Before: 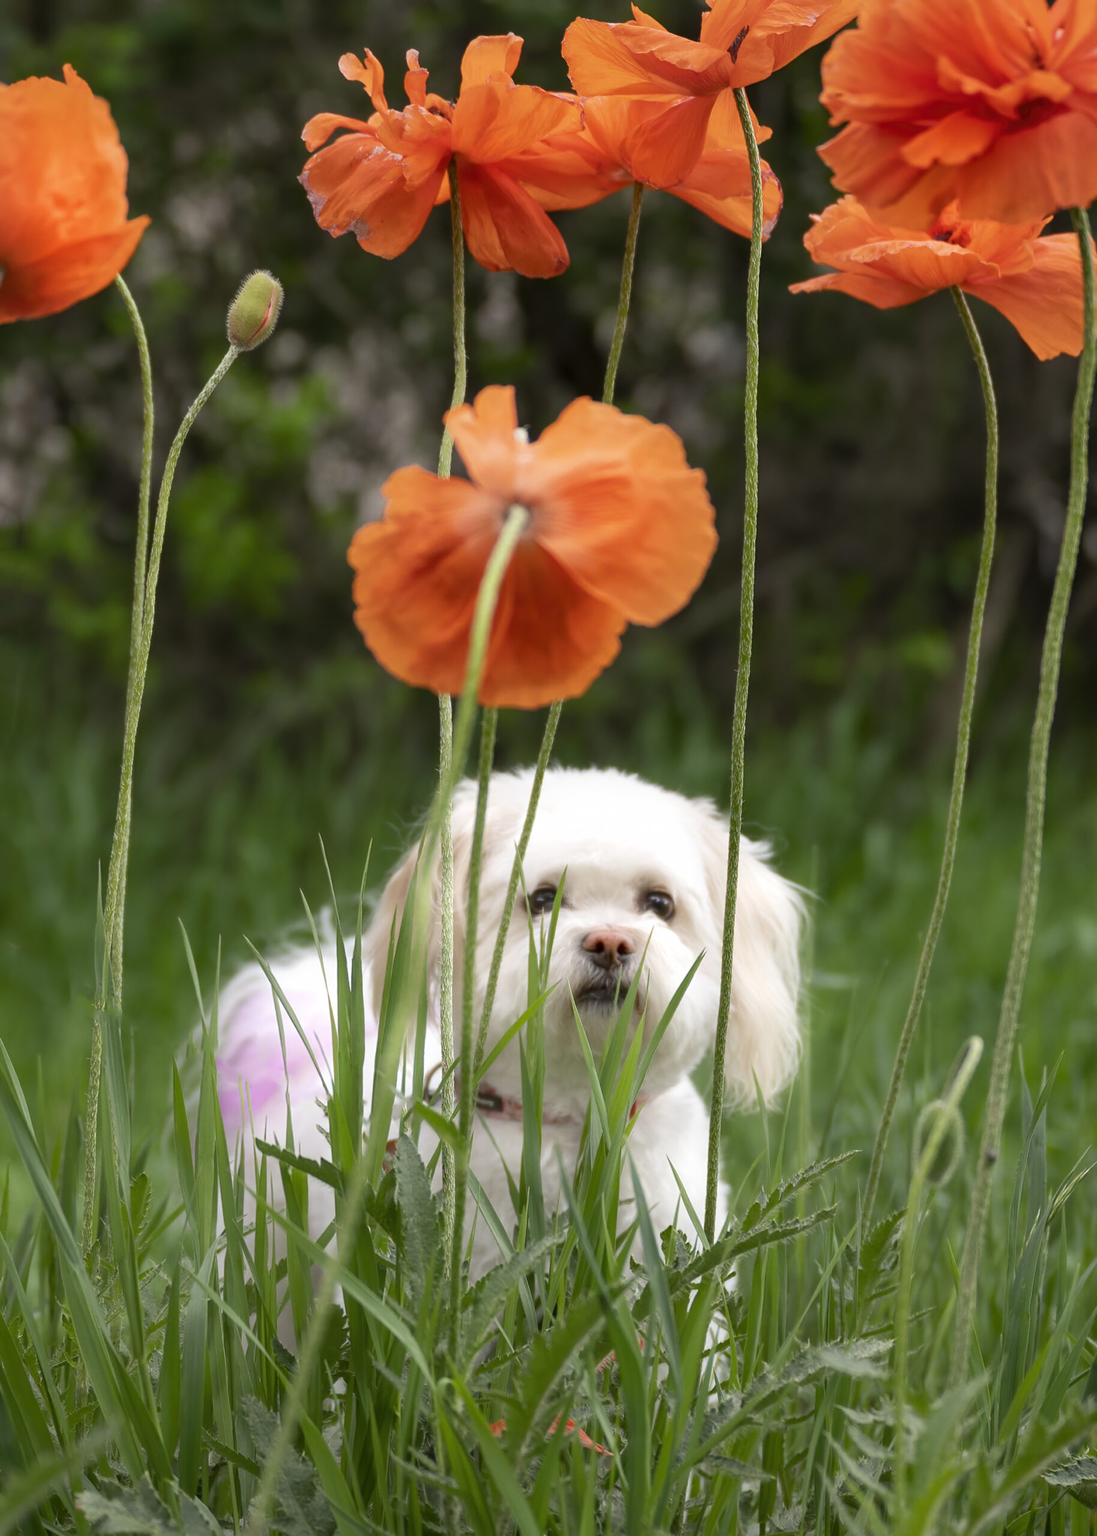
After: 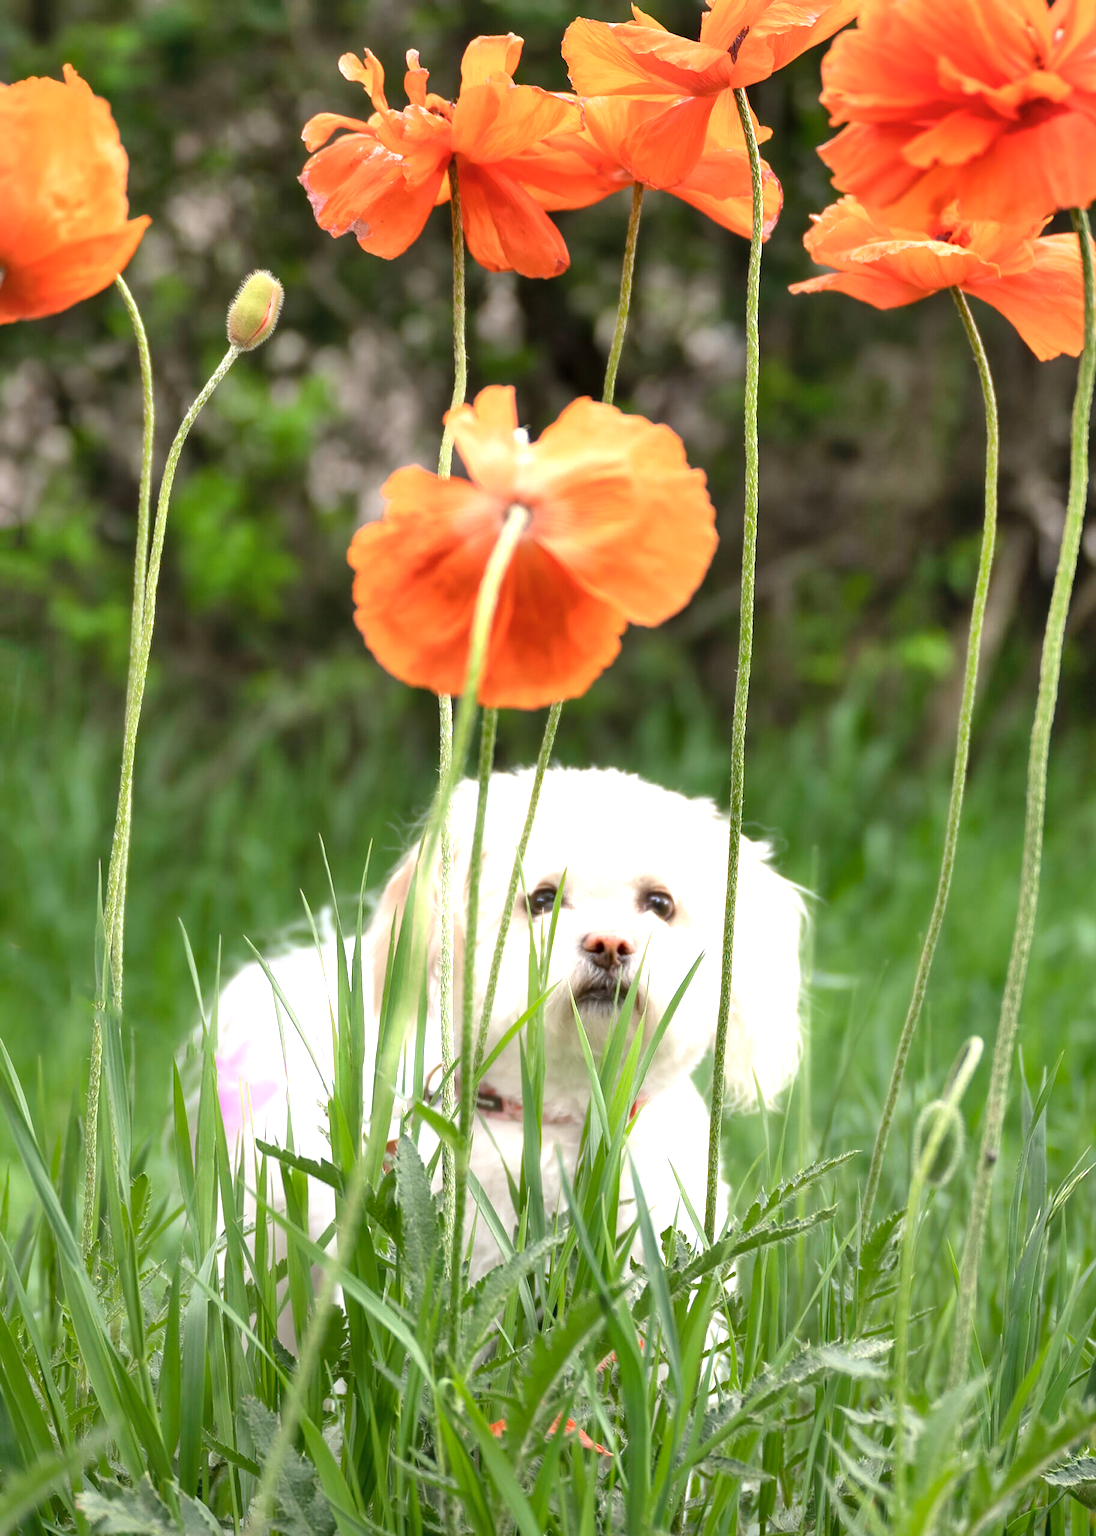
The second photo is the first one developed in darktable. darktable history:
shadows and highlights: radius 110.86, shadows 51.09, white point adjustment 9.16, highlights -4.17, highlights color adjustment 32.2%, soften with gaussian
exposure: black level correction 0, exposure 0.7 EV, compensate exposure bias true, compensate highlight preservation false
